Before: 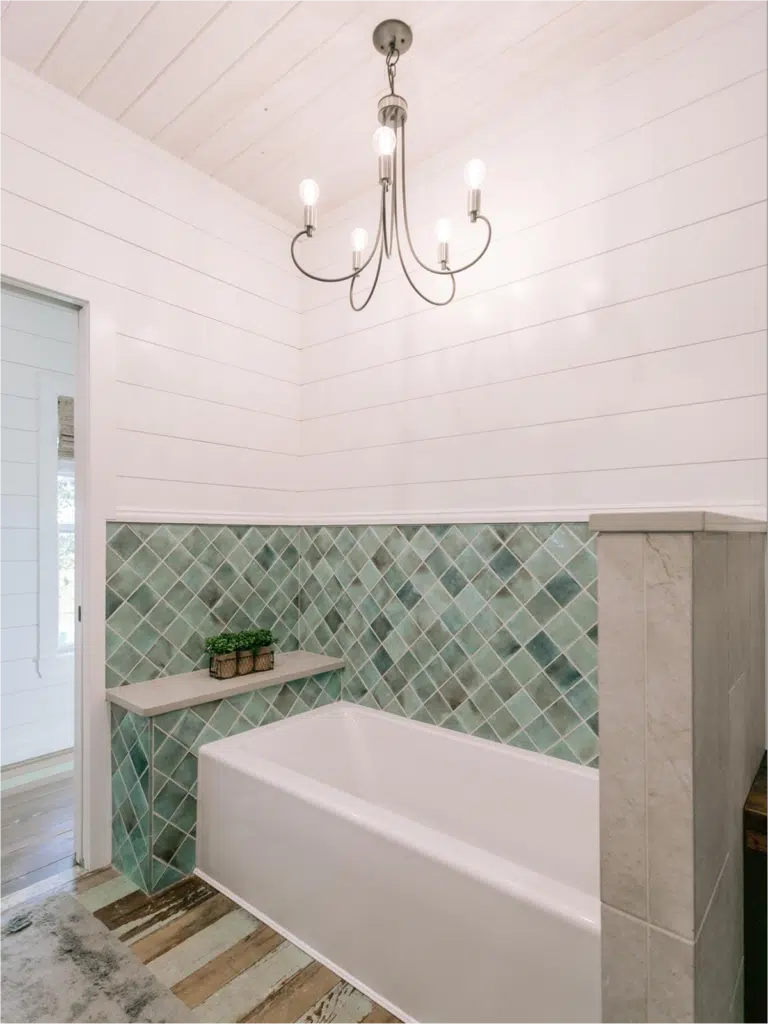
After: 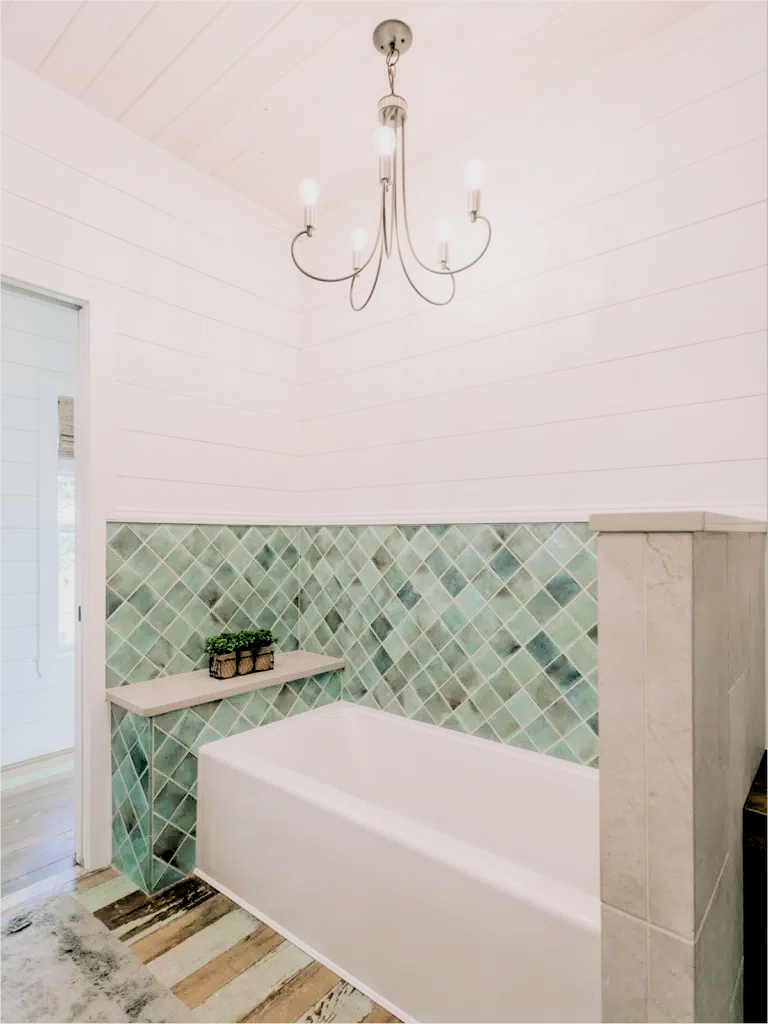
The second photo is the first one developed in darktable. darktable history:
exposure: exposure 0.641 EV, compensate highlight preservation false
color balance rgb: perceptual saturation grading › global saturation -0.028%, global vibrance 25.39%
filmic rgb: black relative exposure -2.78 EV, white relative exposure 4.56 EV, hardness 1.71, contrast 1.248
